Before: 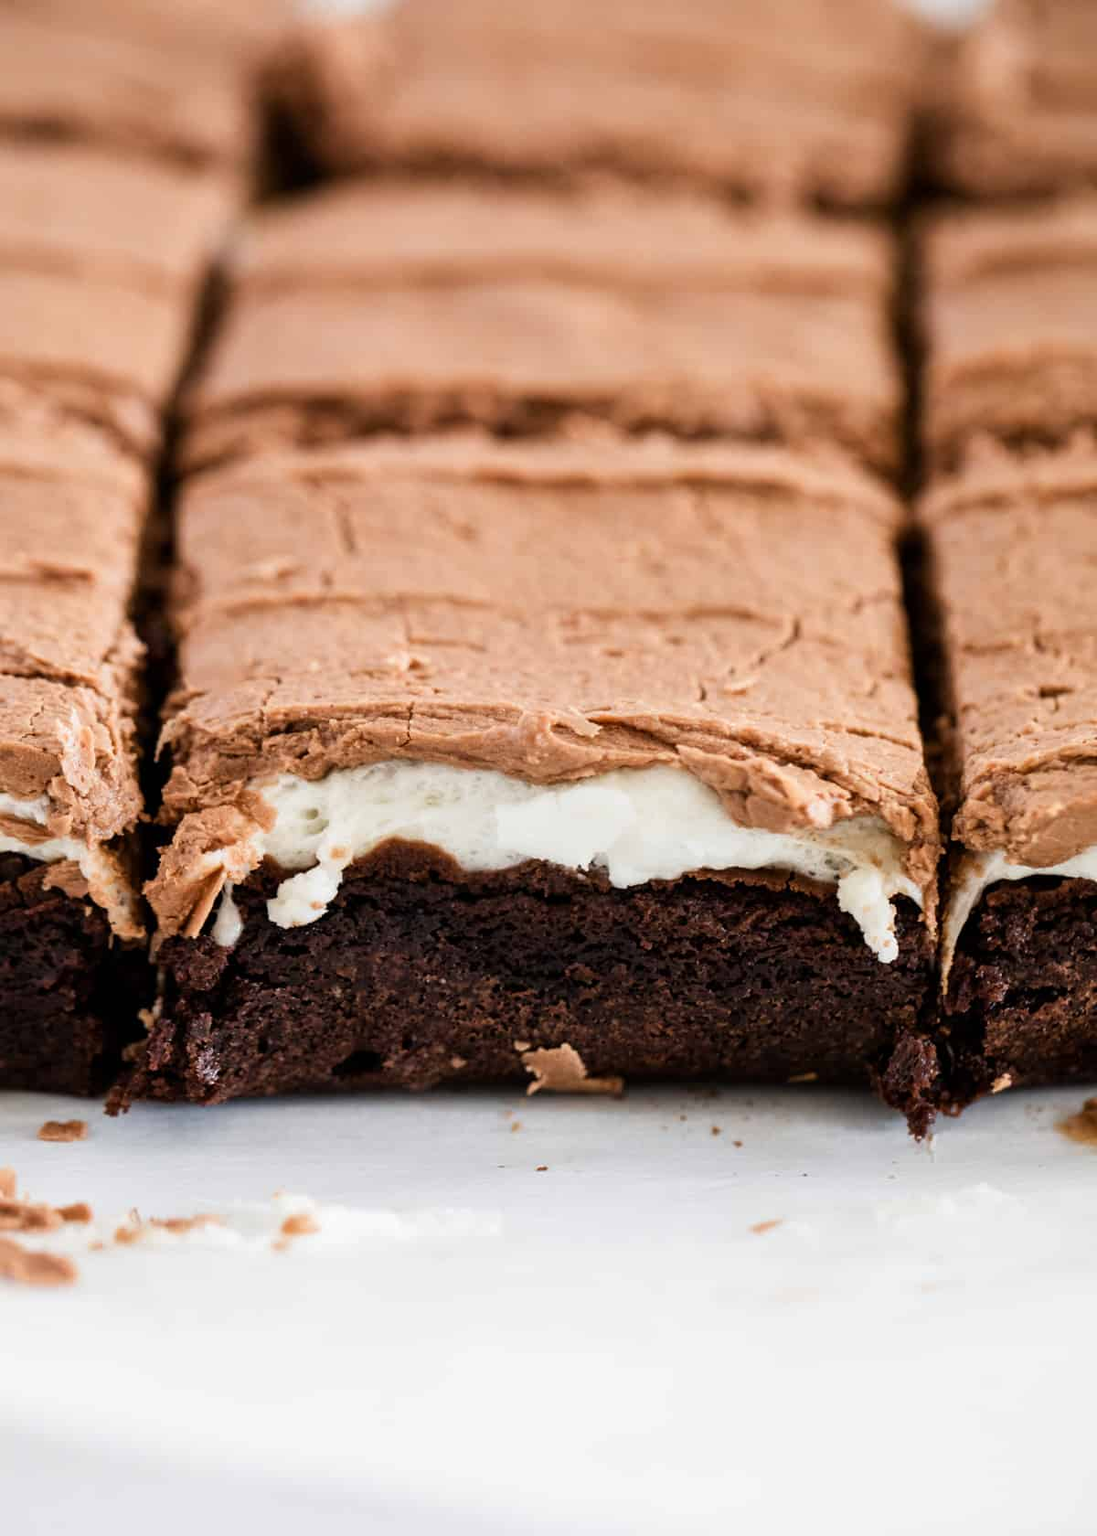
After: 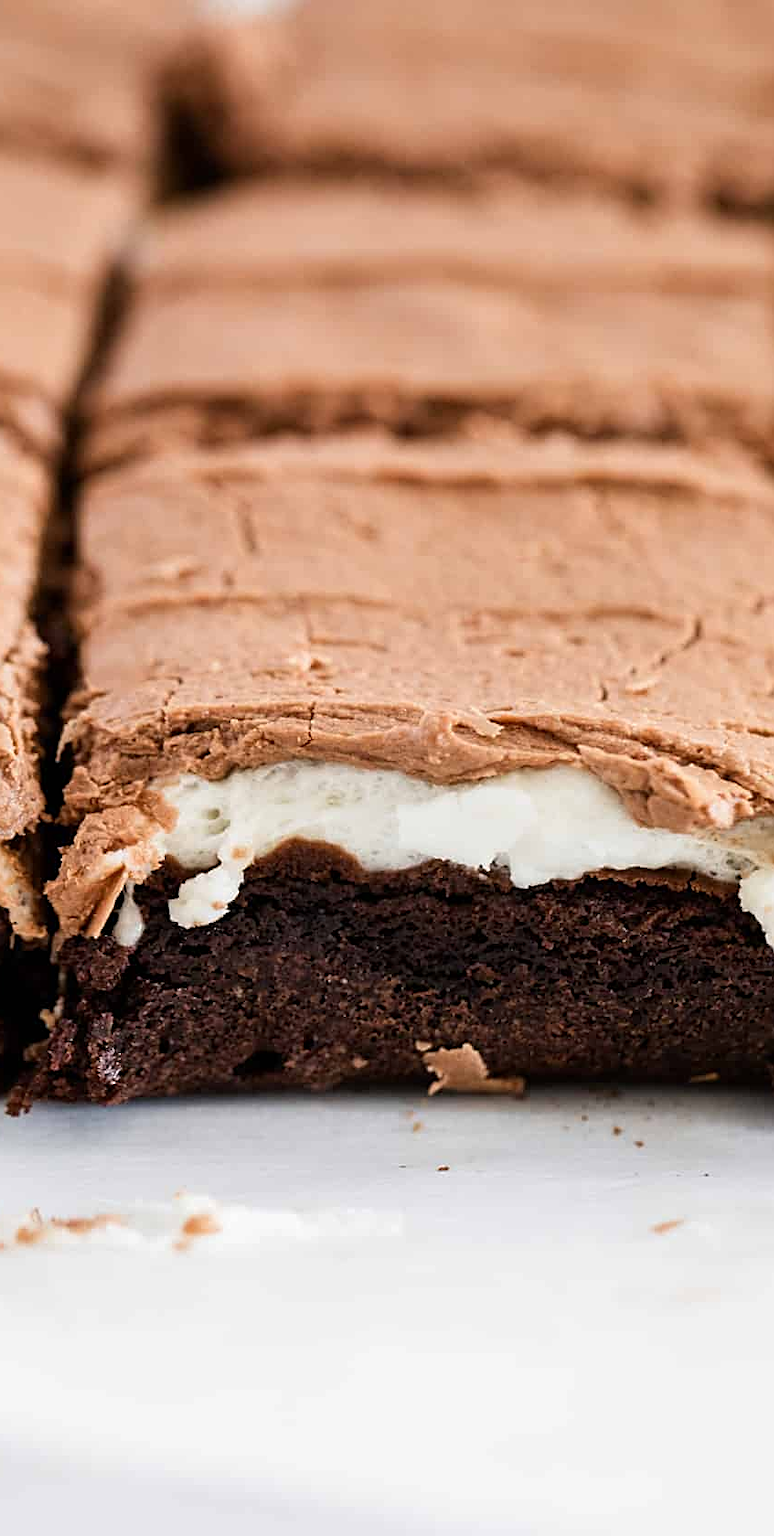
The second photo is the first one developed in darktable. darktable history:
sharpen: on, module defaults
crop and rotate: left 9.023%, right 20.321%
